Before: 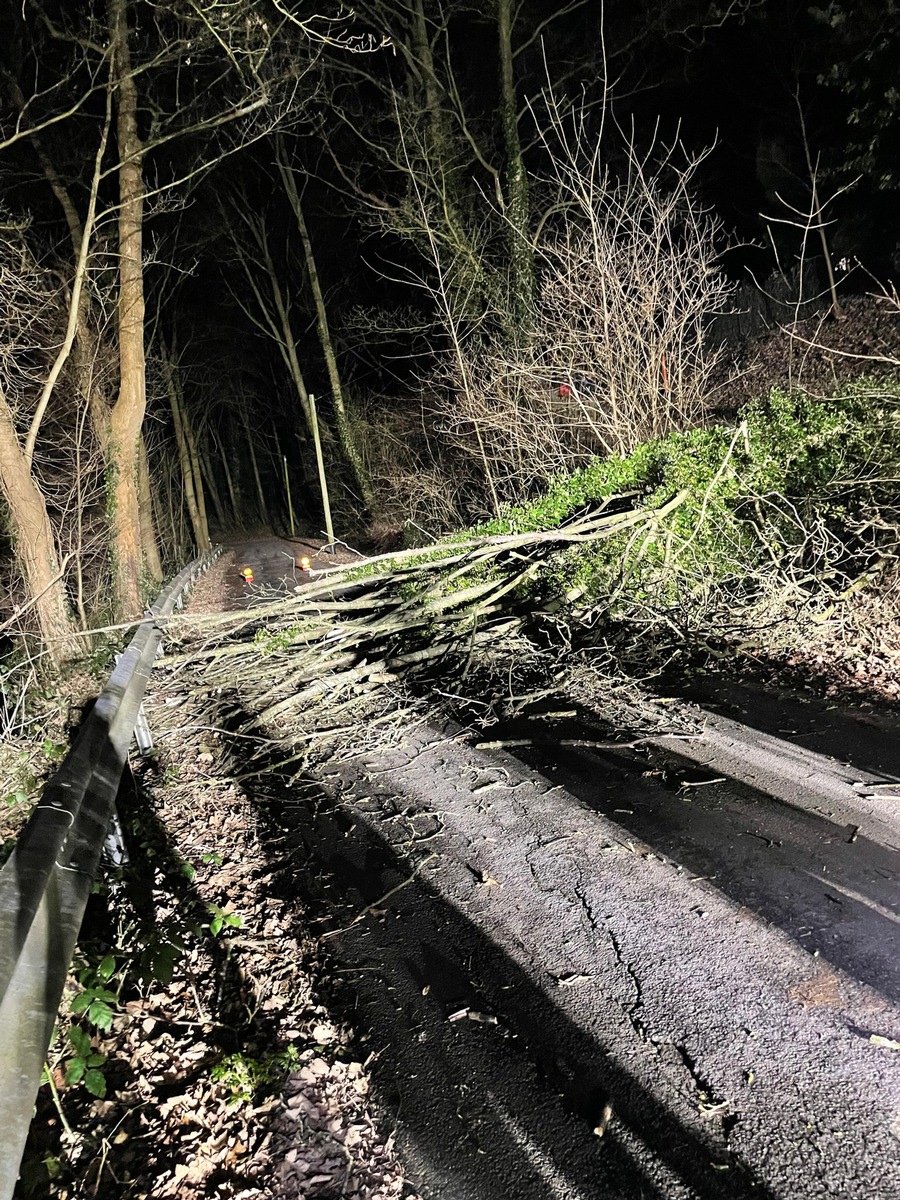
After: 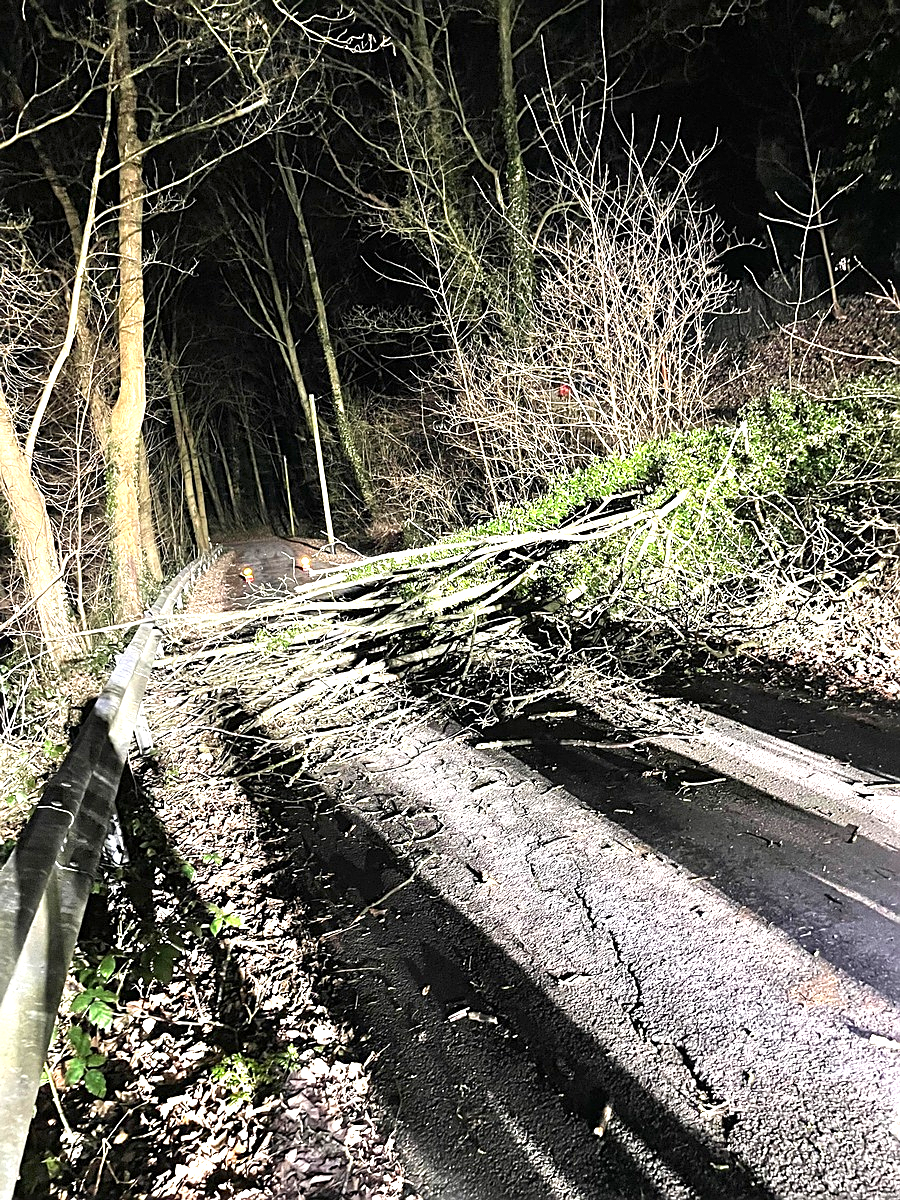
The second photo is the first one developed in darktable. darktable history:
exposure: black level correction 0, exposure 1.095 EV, compensate highlight preservation false
sharpen: on, module defaults
